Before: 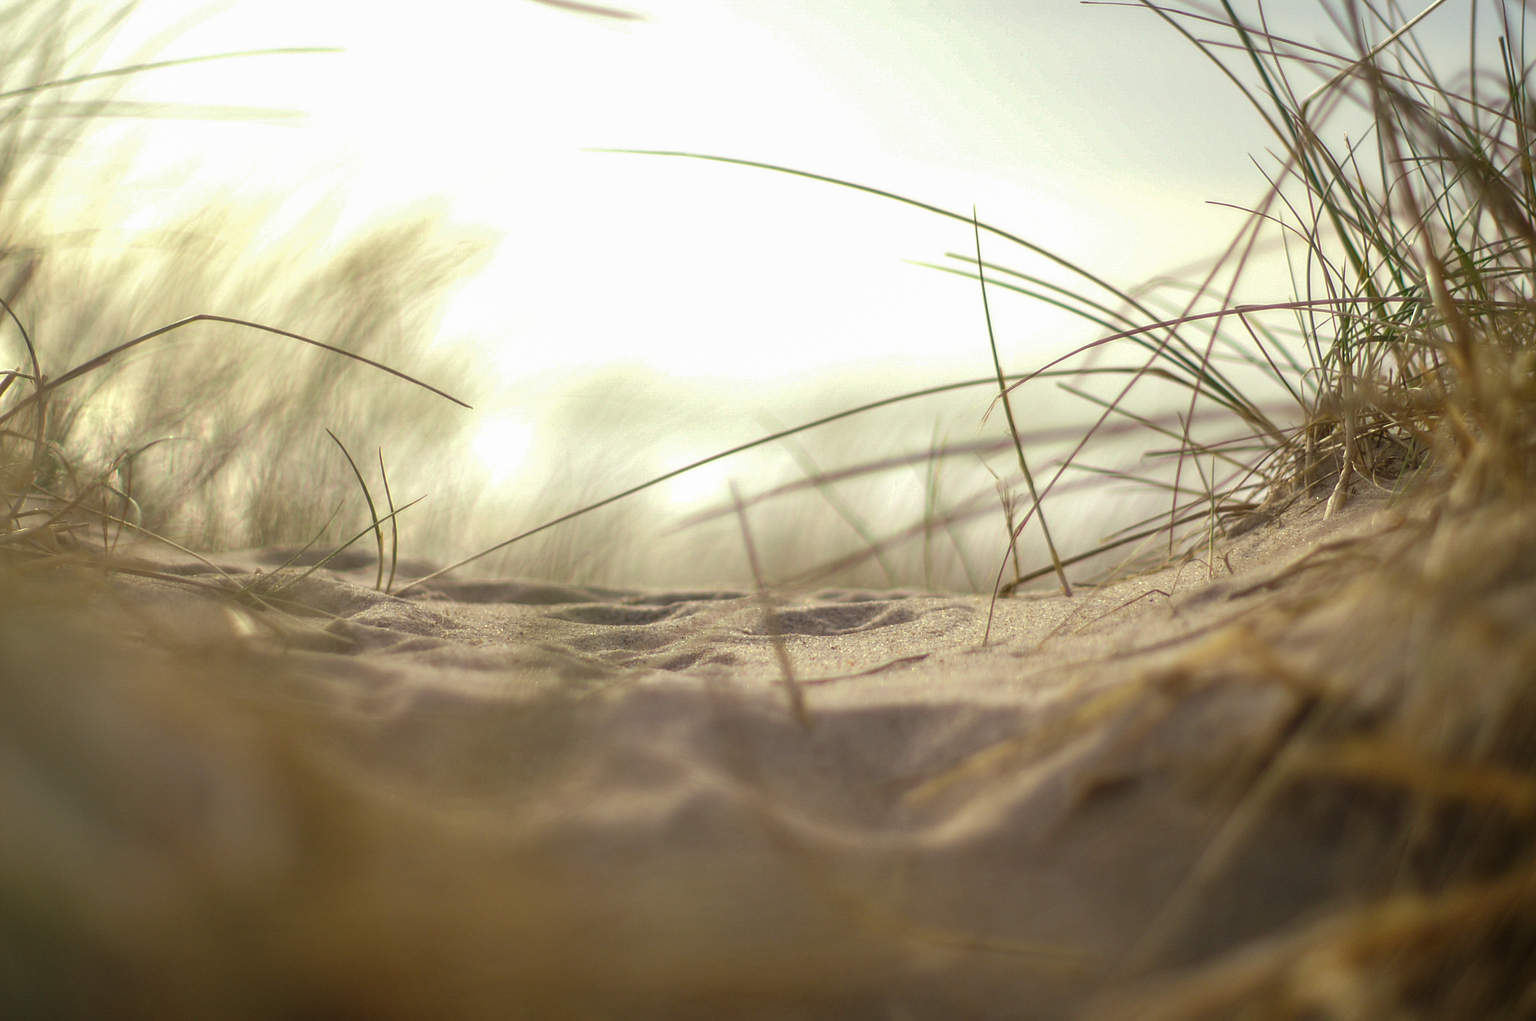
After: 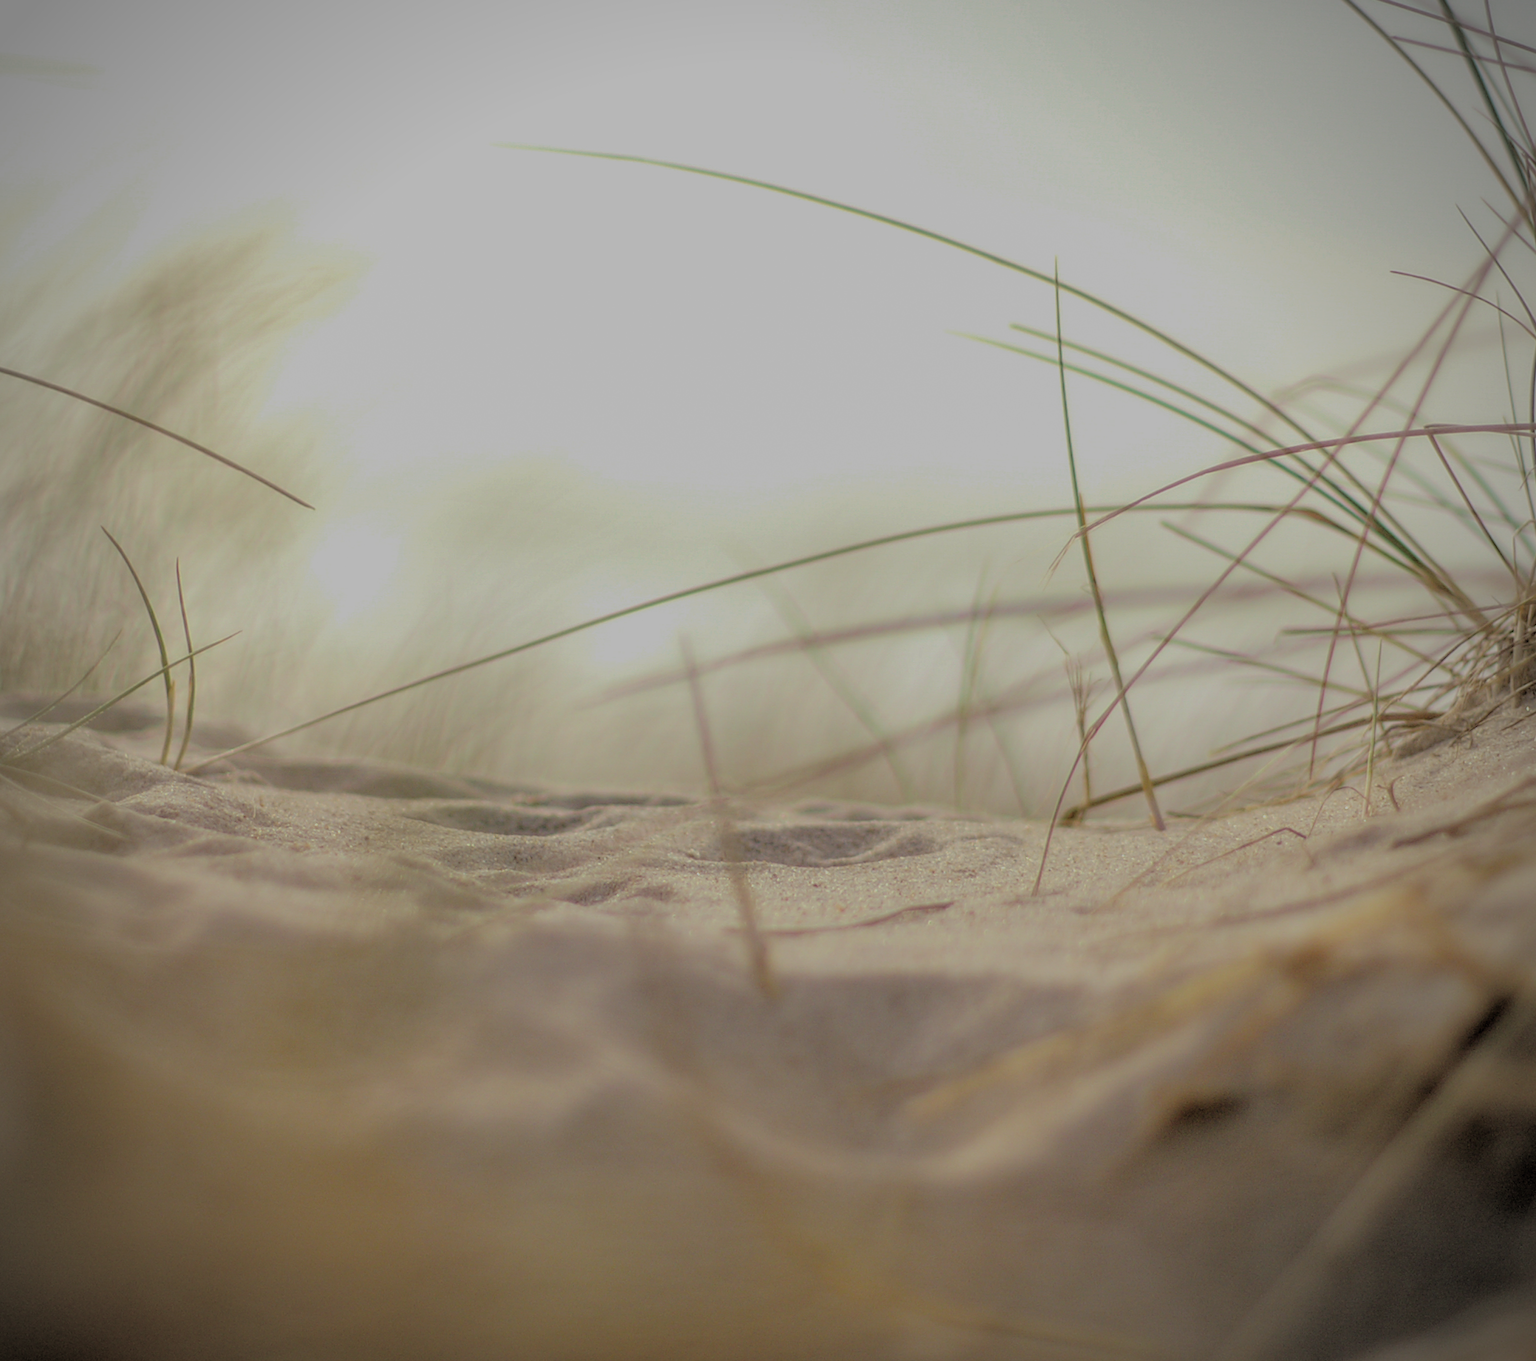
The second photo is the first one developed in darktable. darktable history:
crop and rotate: angle -3.27°, left 14.277%, top 0.028%, right 10.766%, bottom 0.028%
vignetting: on, module defaults
exposure: exposure 0.02 EV, compensate highlight preservation false
filmic rgb: black relative exposure -4.42 EV, white relative exposure 6.58 EV, hardness 1.85, contrast 0.5
rgb levels: levels [[0.01, 0.419, 0.839], [0, 0.5, 1], [0, 0.5, 1]]
